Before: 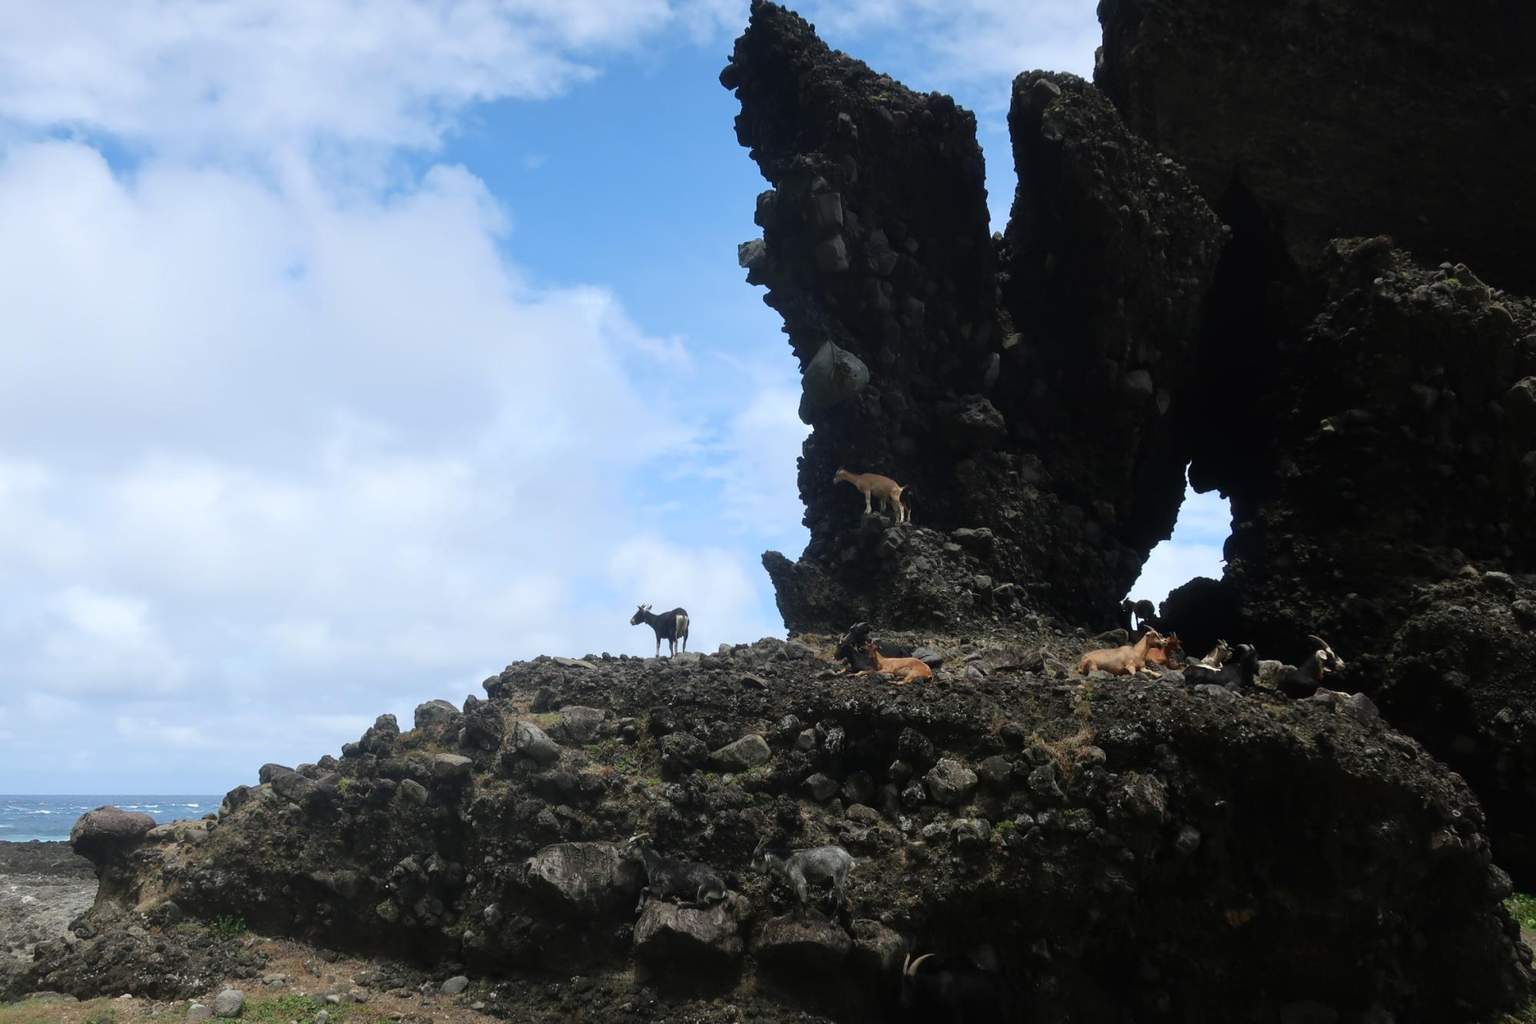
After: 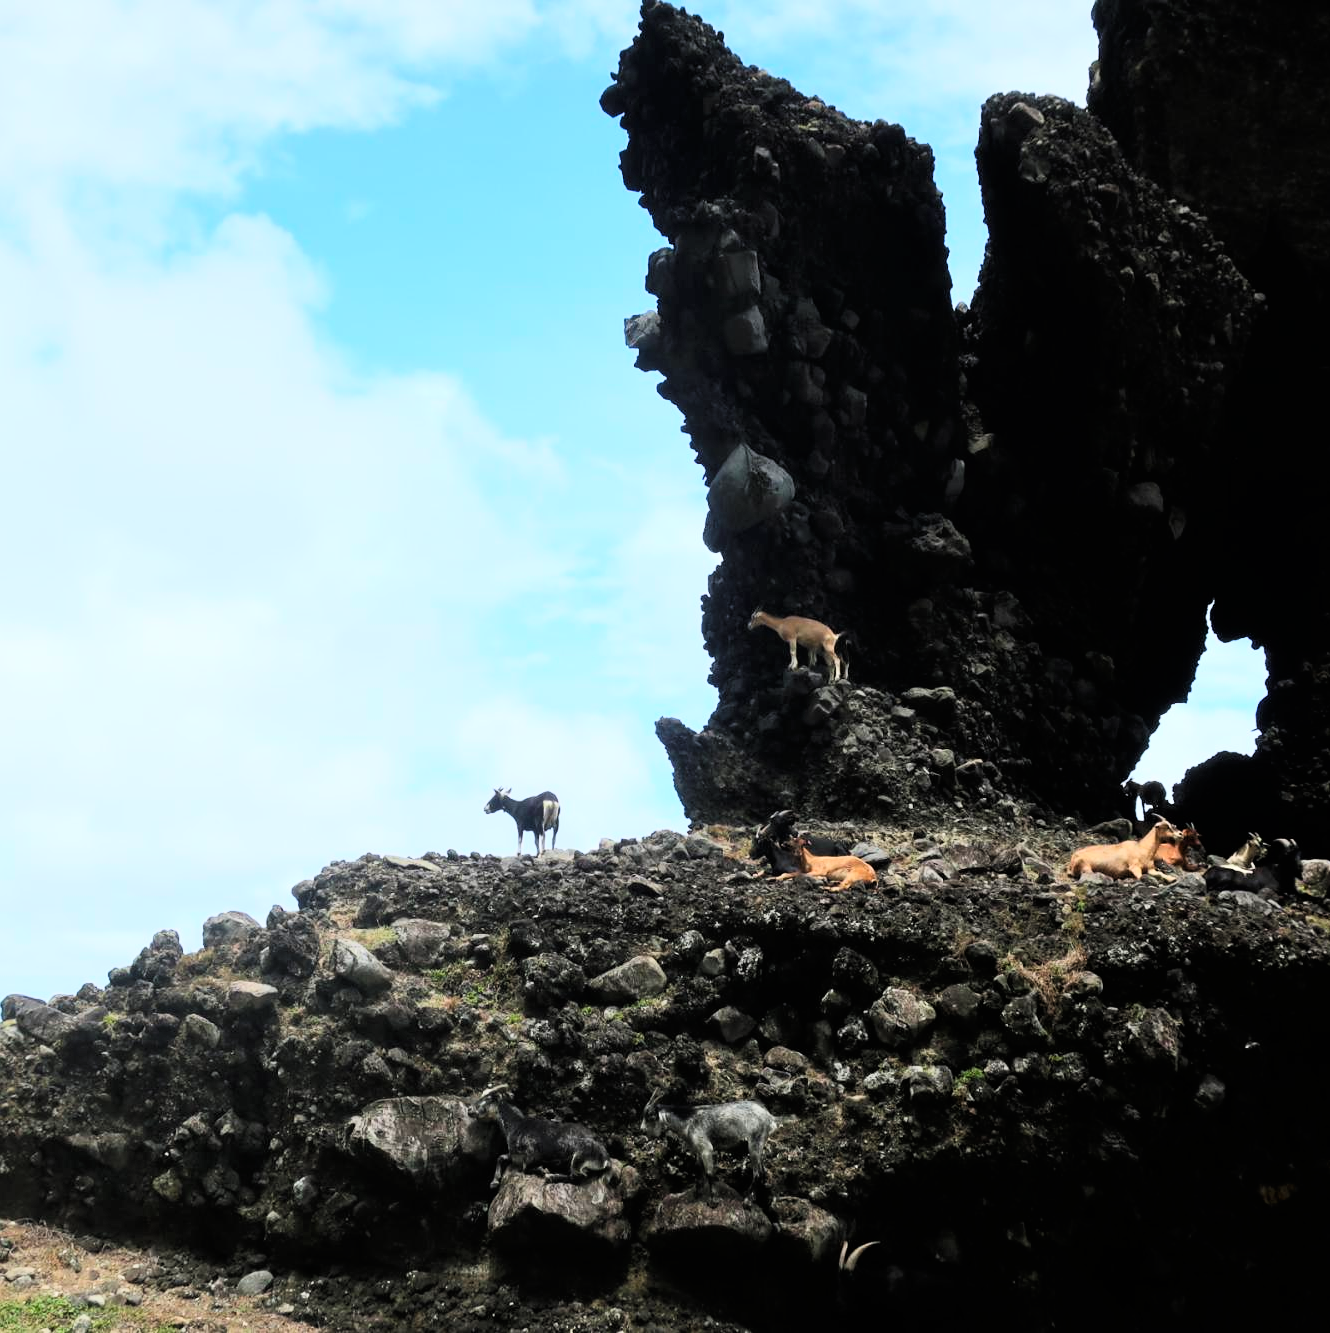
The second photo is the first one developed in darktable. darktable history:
contrast brightness saturation: contrast 0.2, brightness 0.16, saturation 0.22
tone curve: curves: ch0 [(0, 0) (0.082, 0.02) (0.129, 0.078) (0.275, 0.301) (0.67, 0.809) (1, 1)], color space Lab, linked channels, preserve colors none
crop: left 16.899%, right 16.556%
